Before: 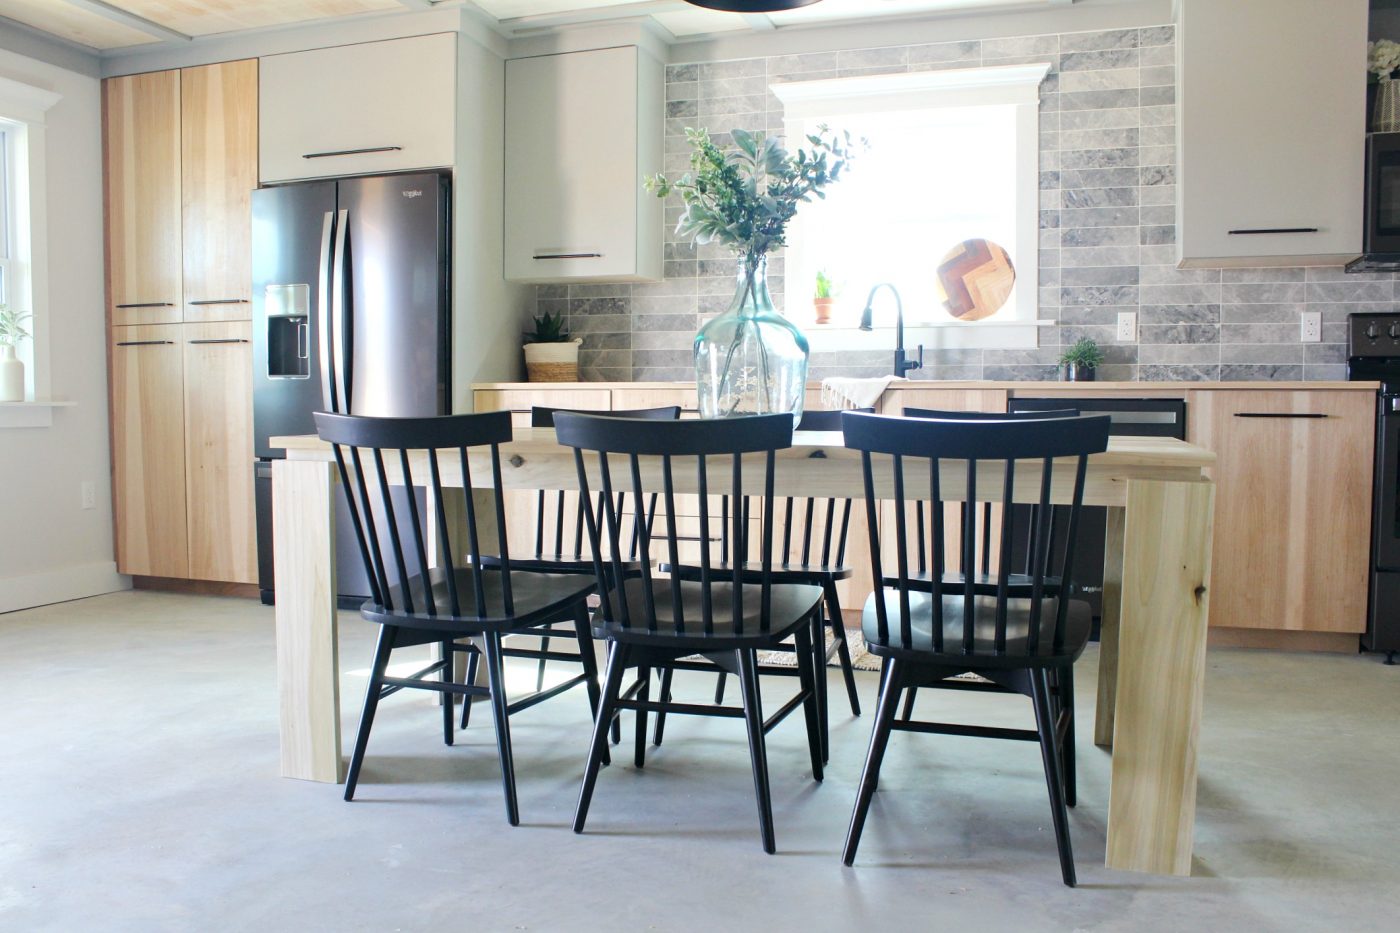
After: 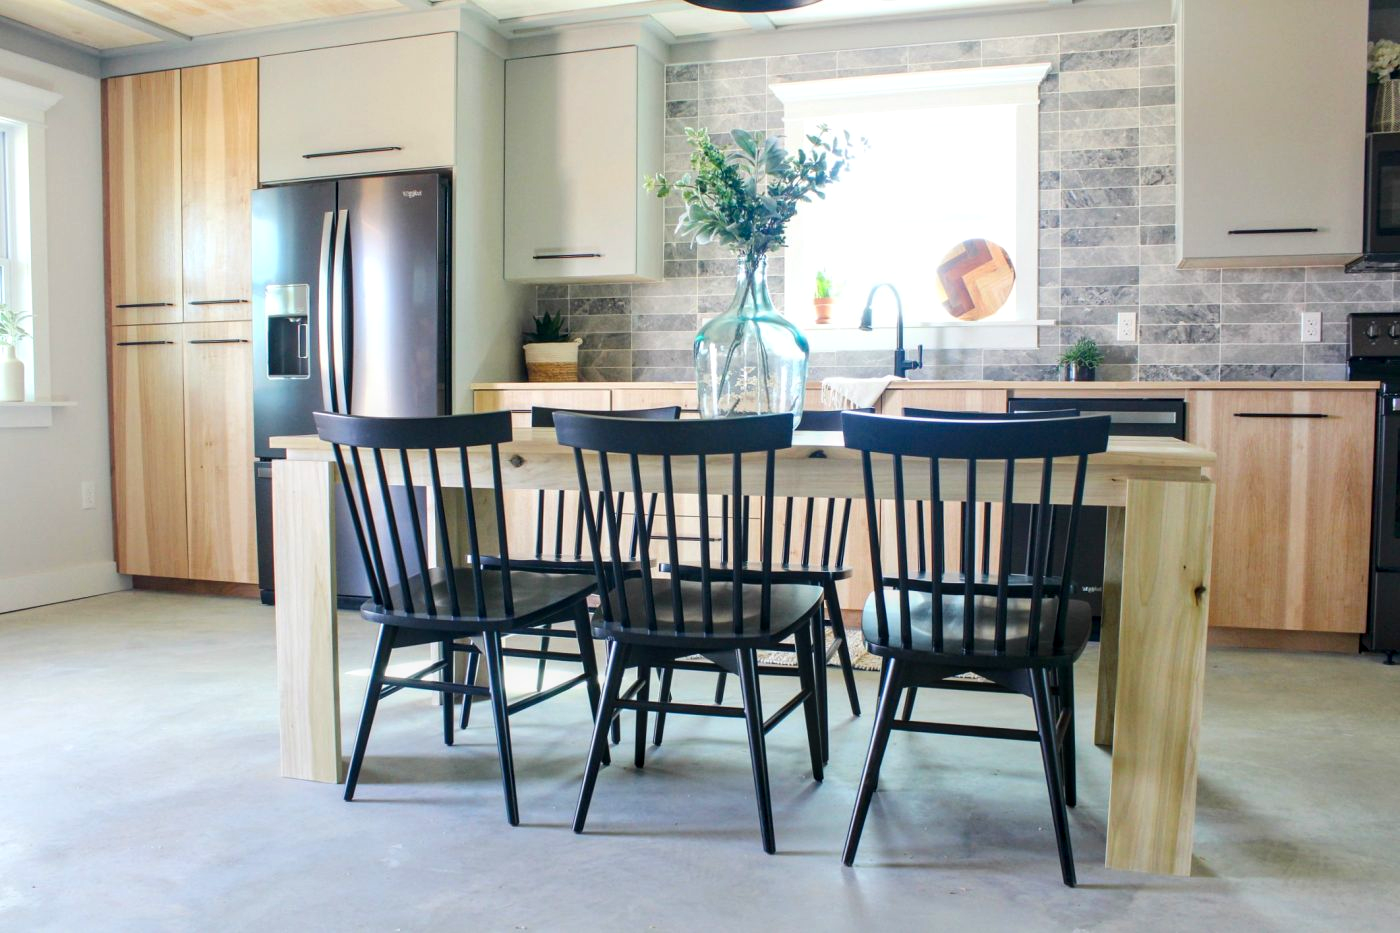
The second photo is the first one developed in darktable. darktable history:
local contrast: on, module defaults
contrast brightness saturation: contrast 0.09, saturation 0.28
